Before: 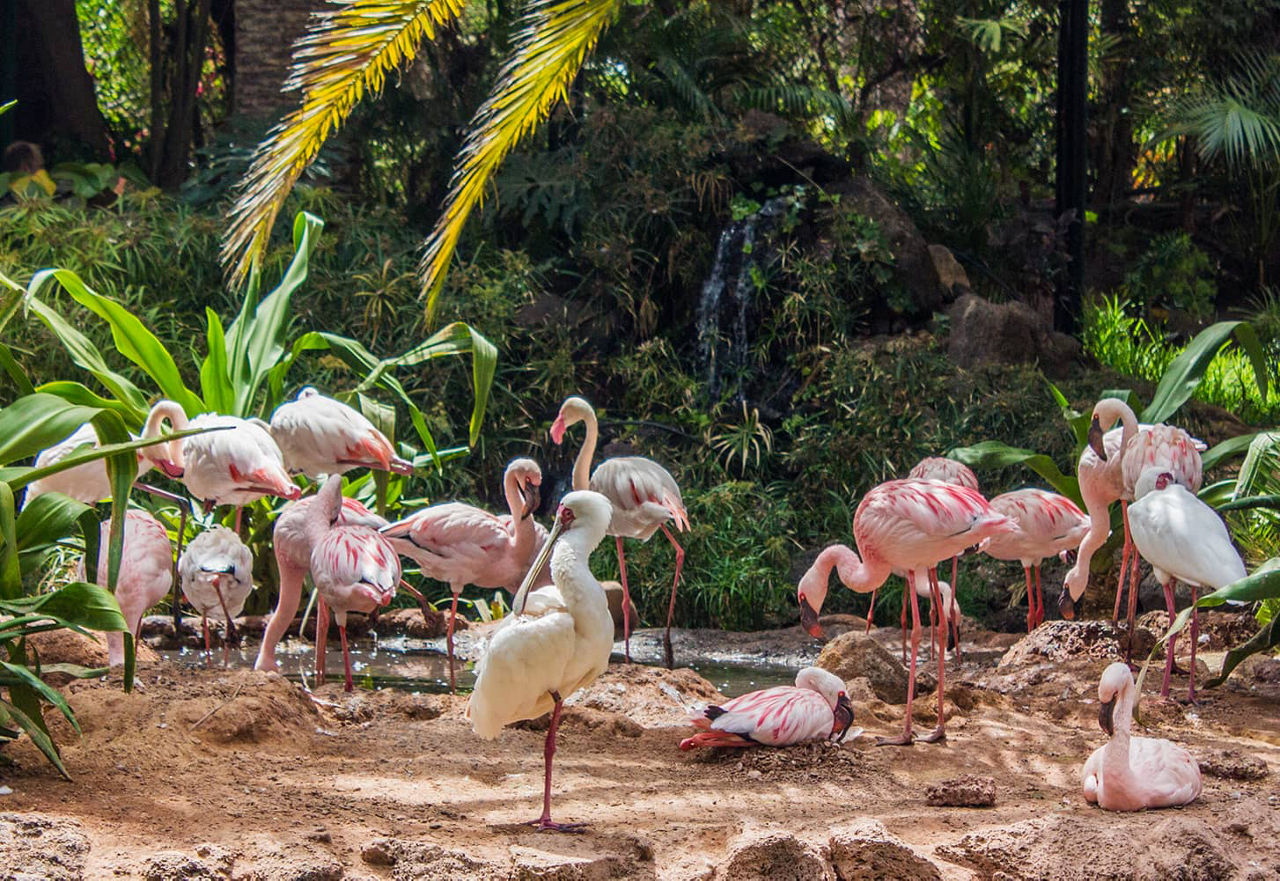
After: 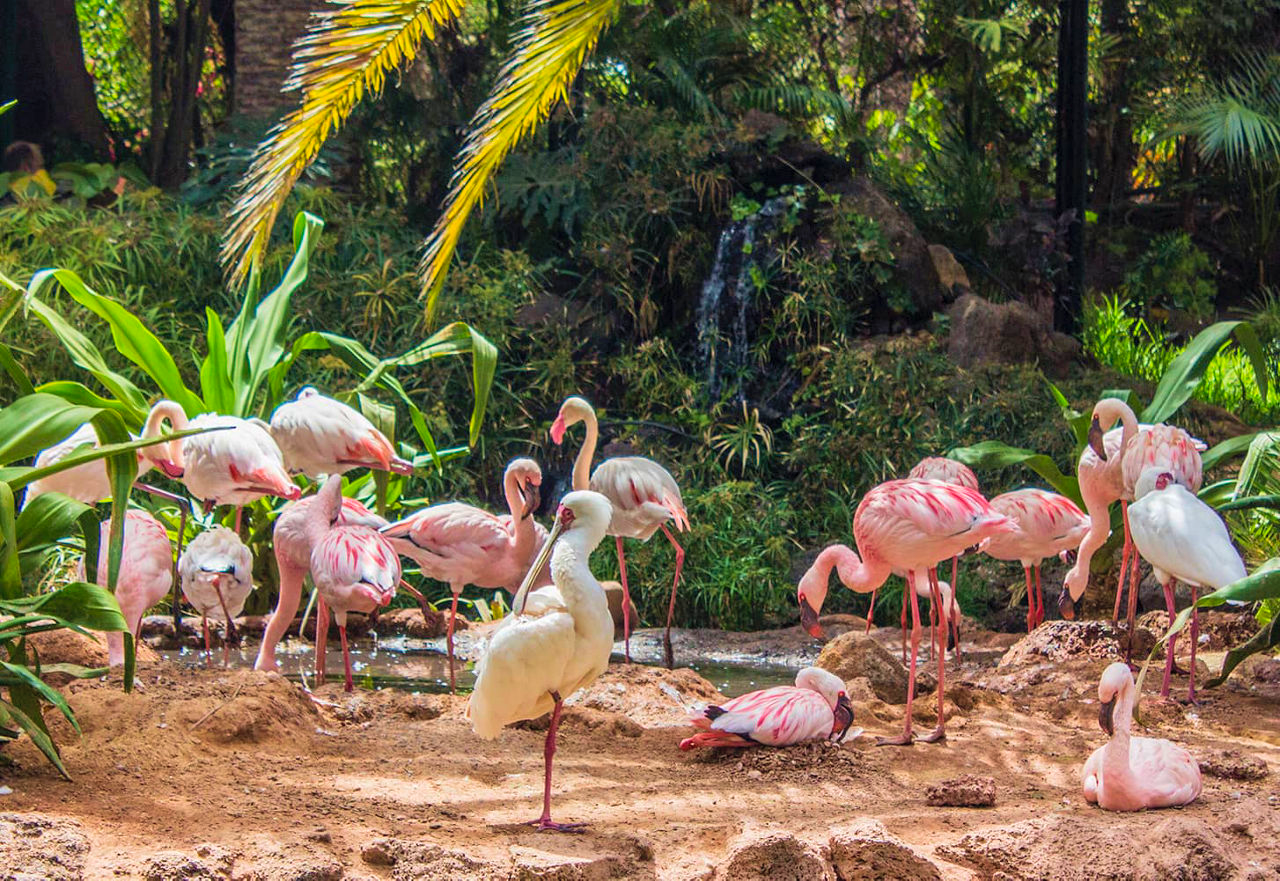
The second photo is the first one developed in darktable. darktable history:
contrast brightness saturation: brightness 0.087, saturation 0.194
velvia: on, module defaults
